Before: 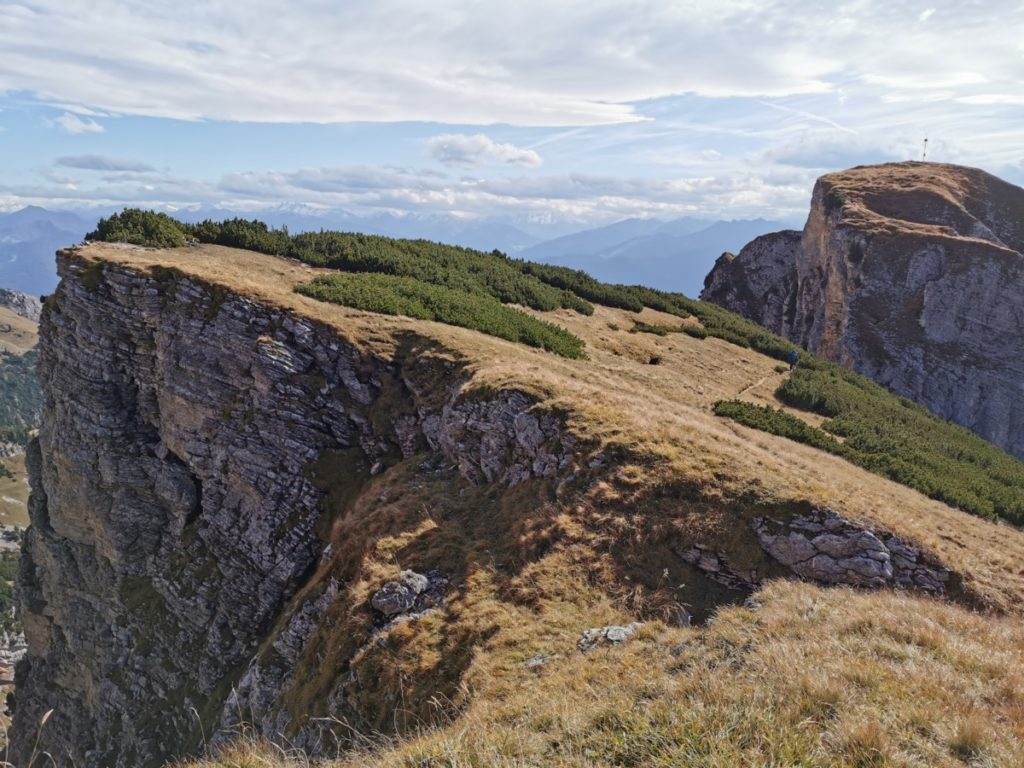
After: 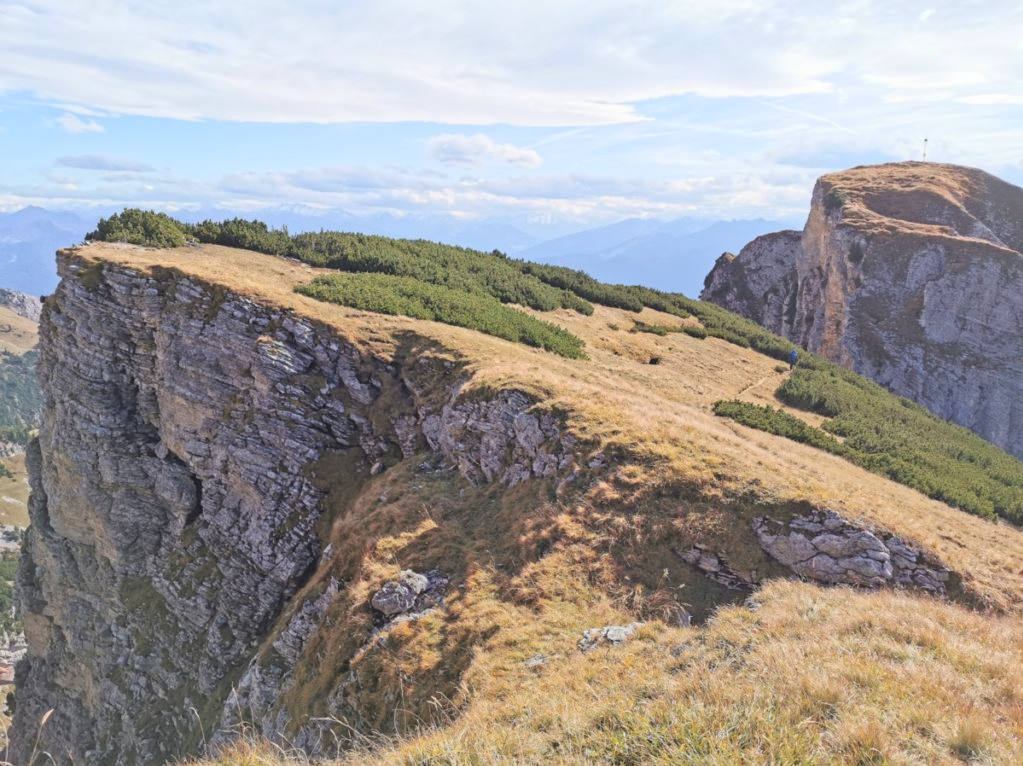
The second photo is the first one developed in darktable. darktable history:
contrast brightness saturation: contrast 0.101, brightness 0.319, saturation 0.144
crop: top 0.075%, bottom 0.107%
